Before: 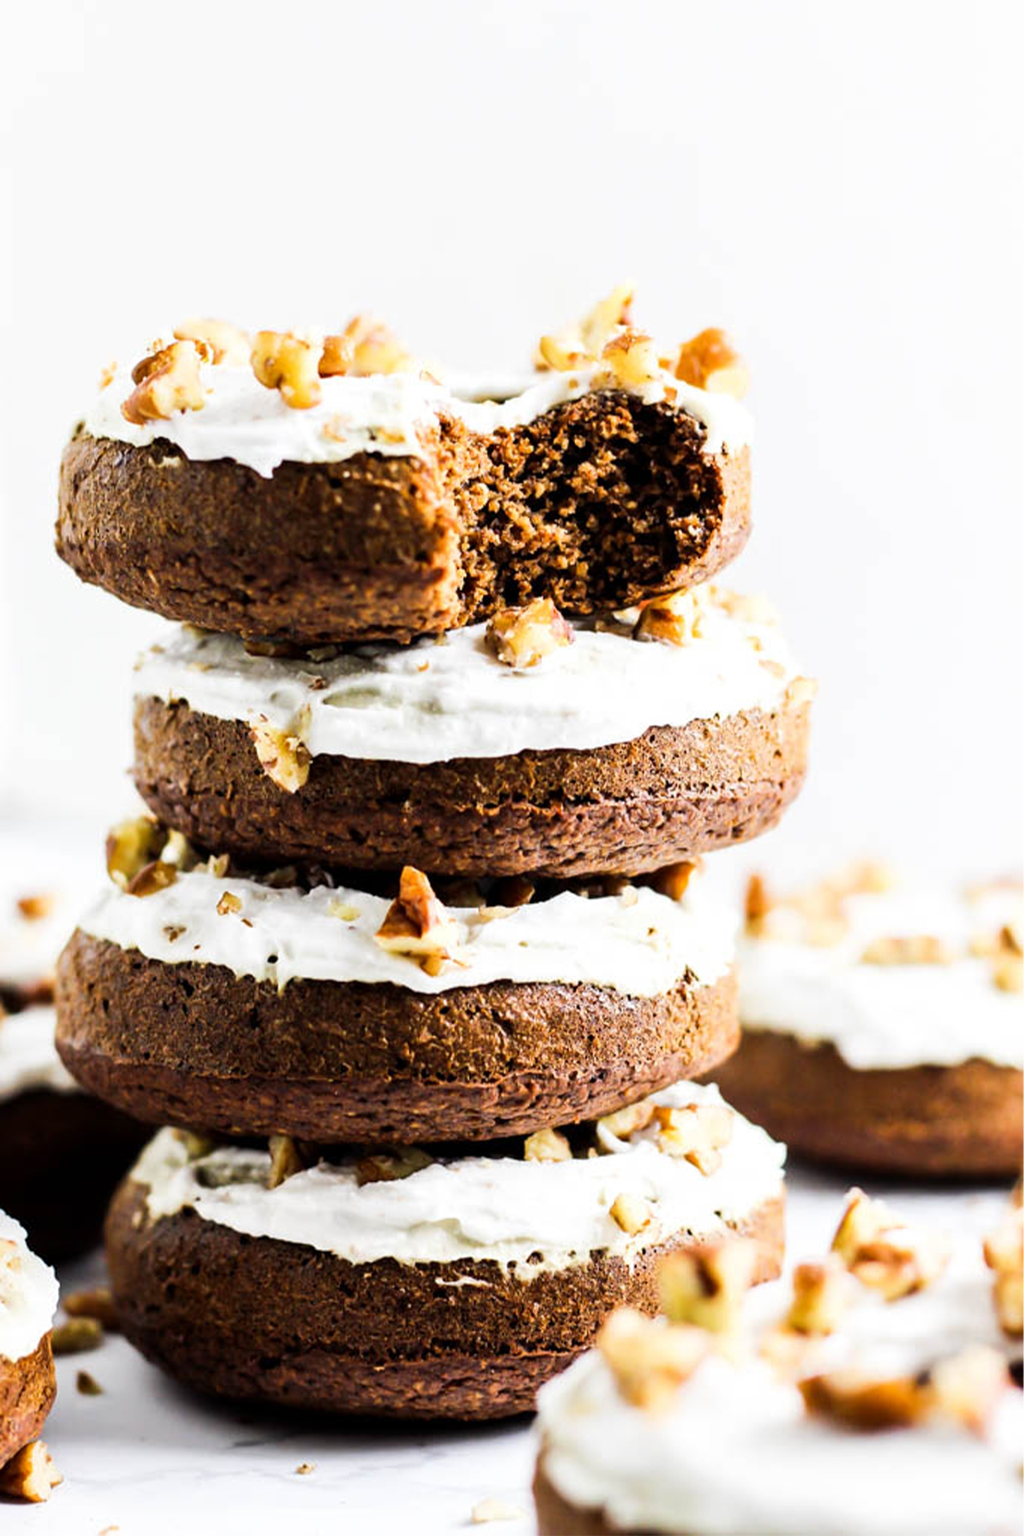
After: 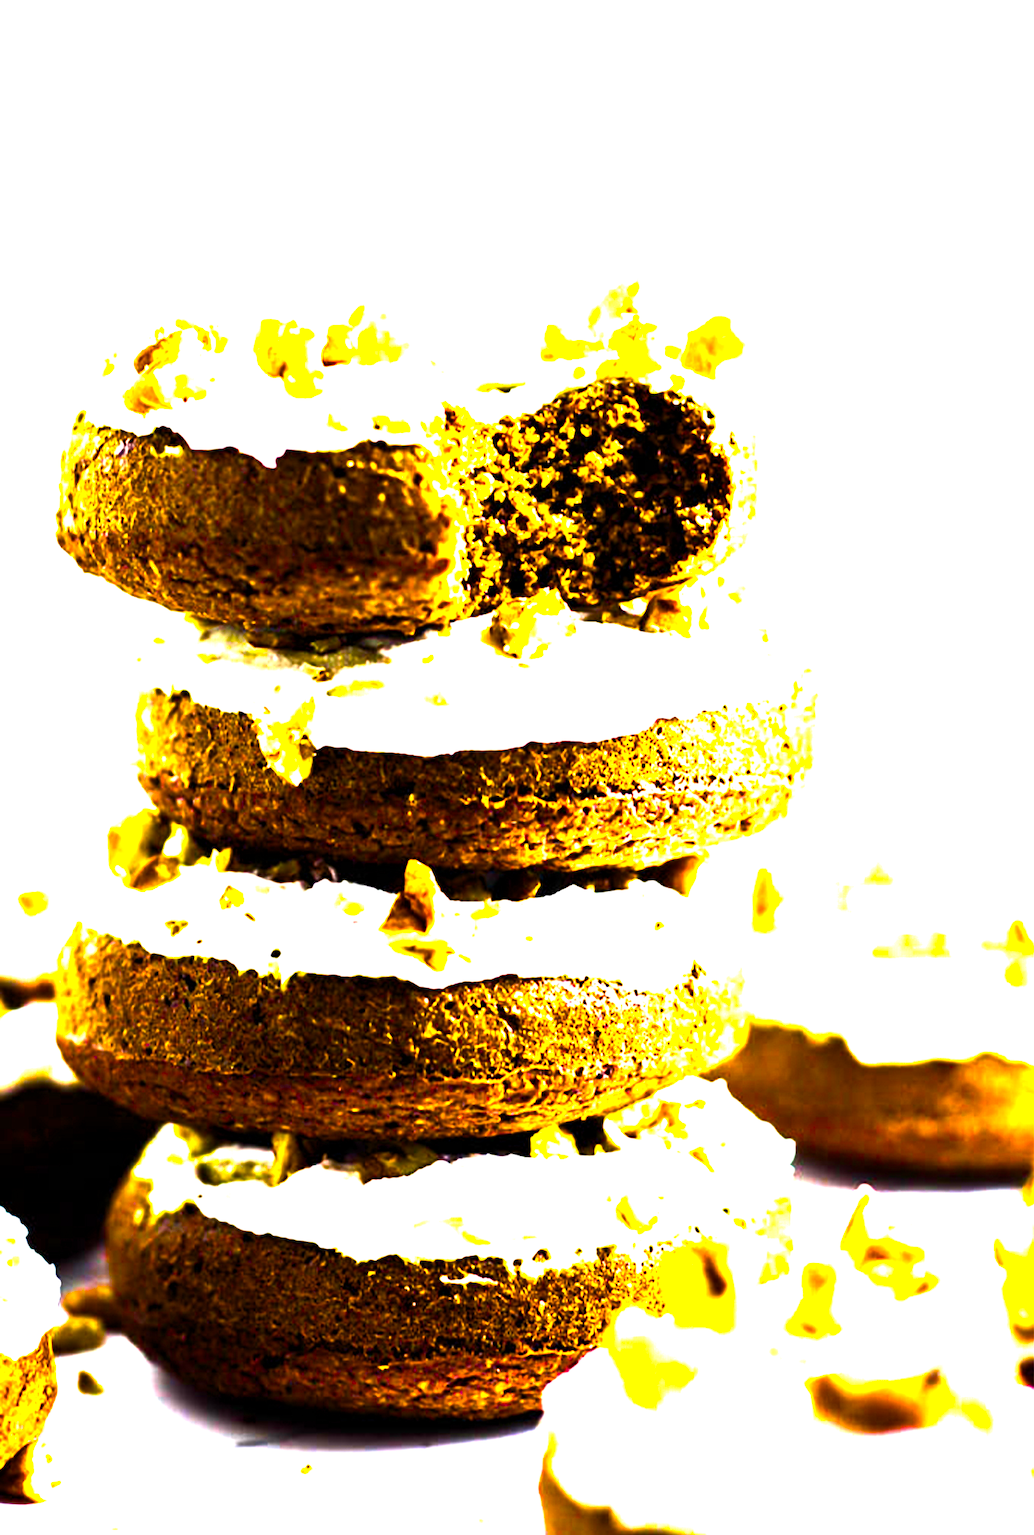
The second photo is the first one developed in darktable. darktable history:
color zones: curves: ch0 [(0, 0.5) (0.143, 0.5) (0.286, 0.5) (0.429, 0.5) (0.62, 0.489) (0.714, 0.445) (0.844, 0.496) (1, 0.5)]; ch1 [(0, 0.5) (0.143, 0.5) (0.286, 0.5) (0.429, 0.5) (0.571, 0.5) (0.714, 0.523) (0.857, 0.5) (1, 0.5)]
color balance rgb: linear chroma grading › global chroma 20%, perceptual saturation grading › global saturation 65%, perceptual saturation grading › highlights 60%, perceptual saturation grading › mid-tones 50%, perceptual saturation grading › shadows 50%, perceptual brilliance grading › global brilliance 30%, perceptual brilliance grading › highlights 50%, perceptual brilliance grading › mid-tones 50%, perceptual brilliance grading › shadows -22%, global vibrance 20%
crop: top 1.049%, right 0.001%
velvia: on, module defaults
